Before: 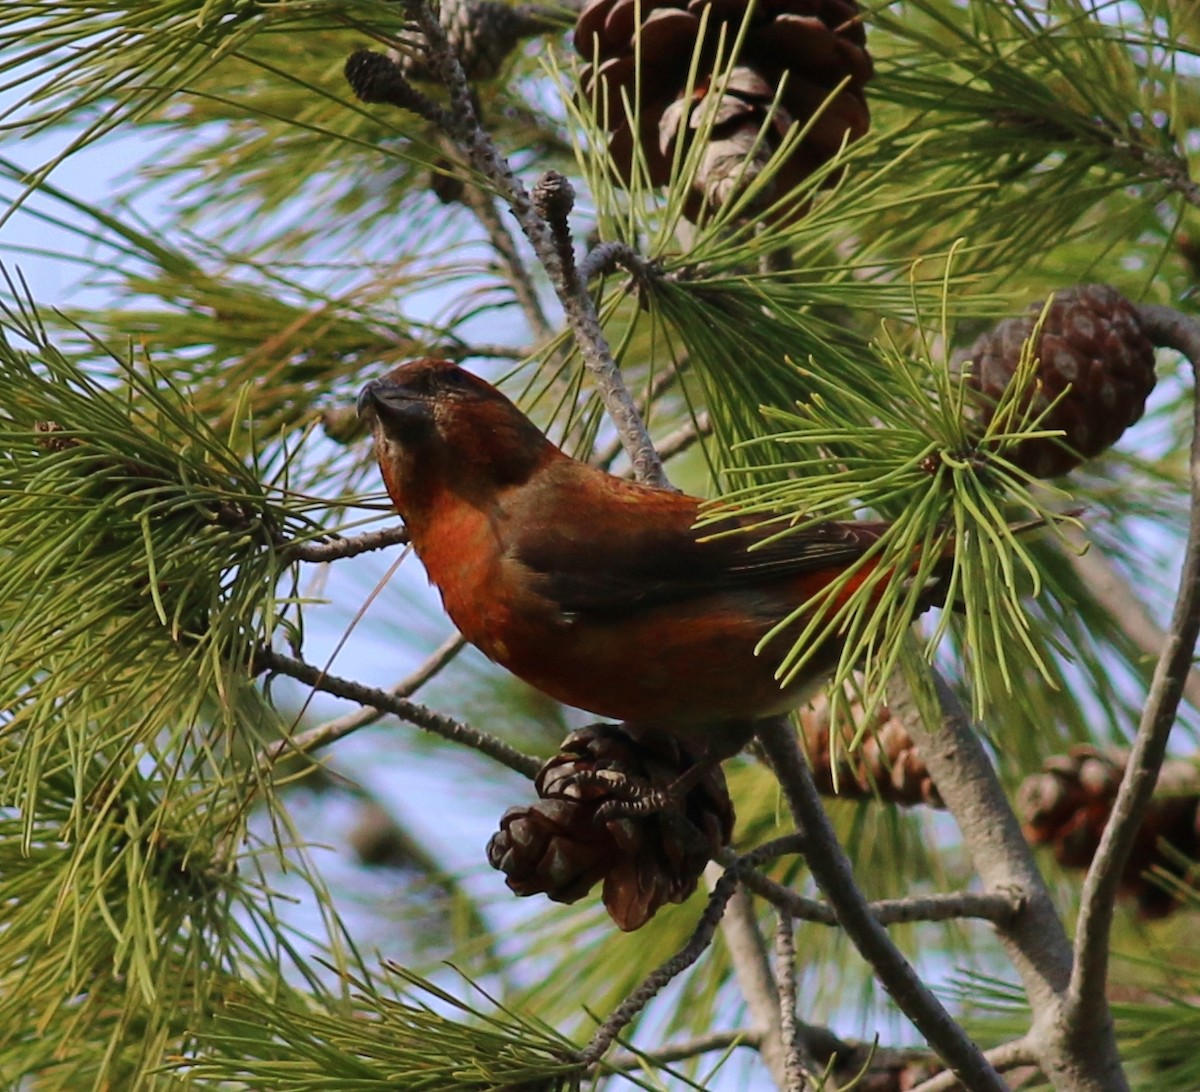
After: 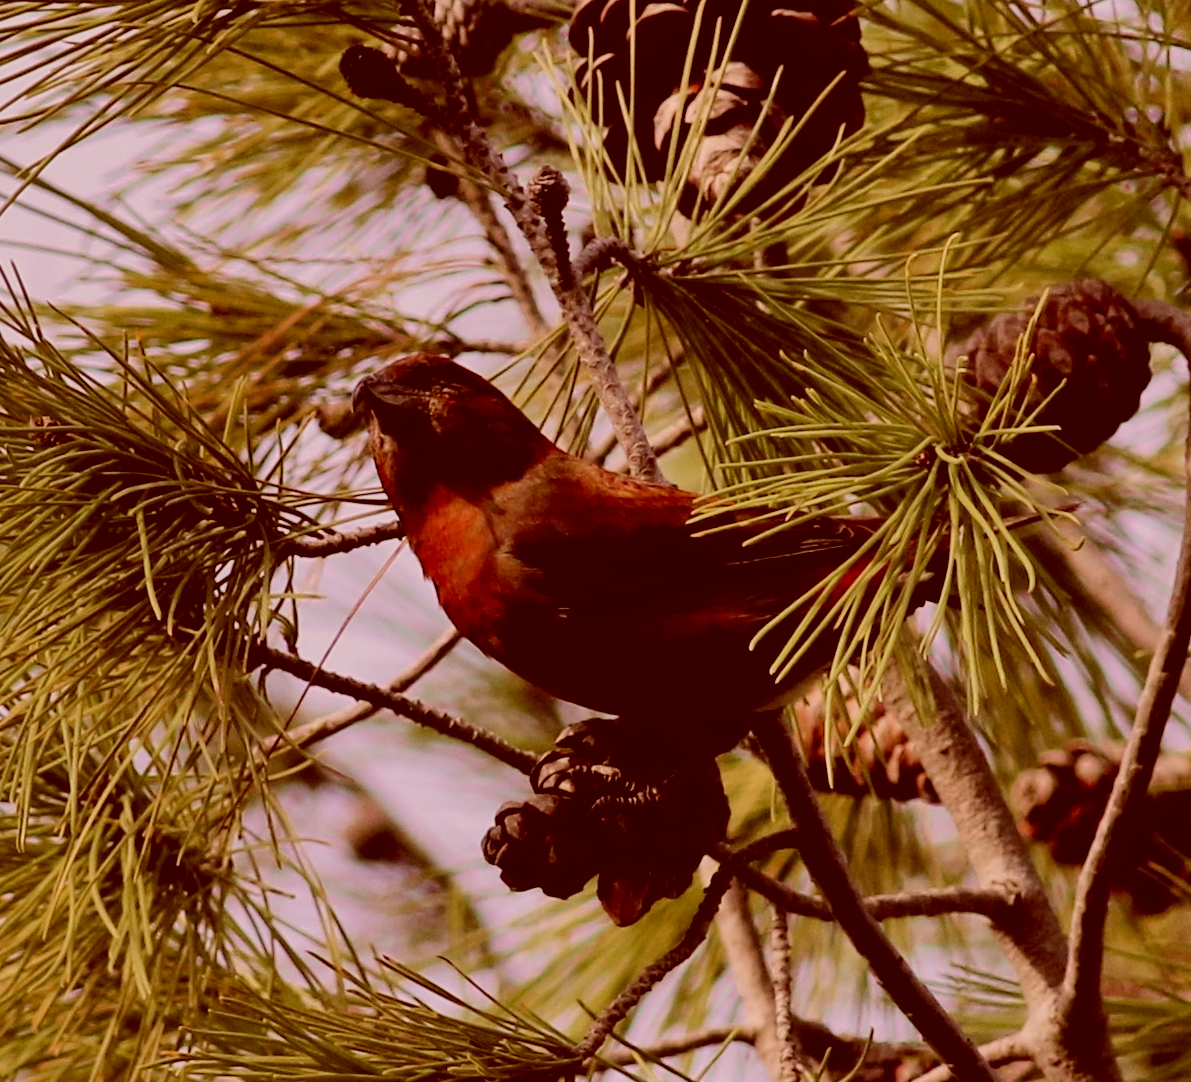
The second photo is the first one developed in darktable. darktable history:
color correction: highlights a* 9.03, highlights b* 8.71, shadows a* 40, shadows b* 40, saturation 0.8
crop: left 0.434%, top 0.485%, right 0.244%, bottom 0.386%
filmic rgb: black relative exposure -7.65 EV, white relative exposure 4.56 EV, hardness 3.61, contrast 1.25
